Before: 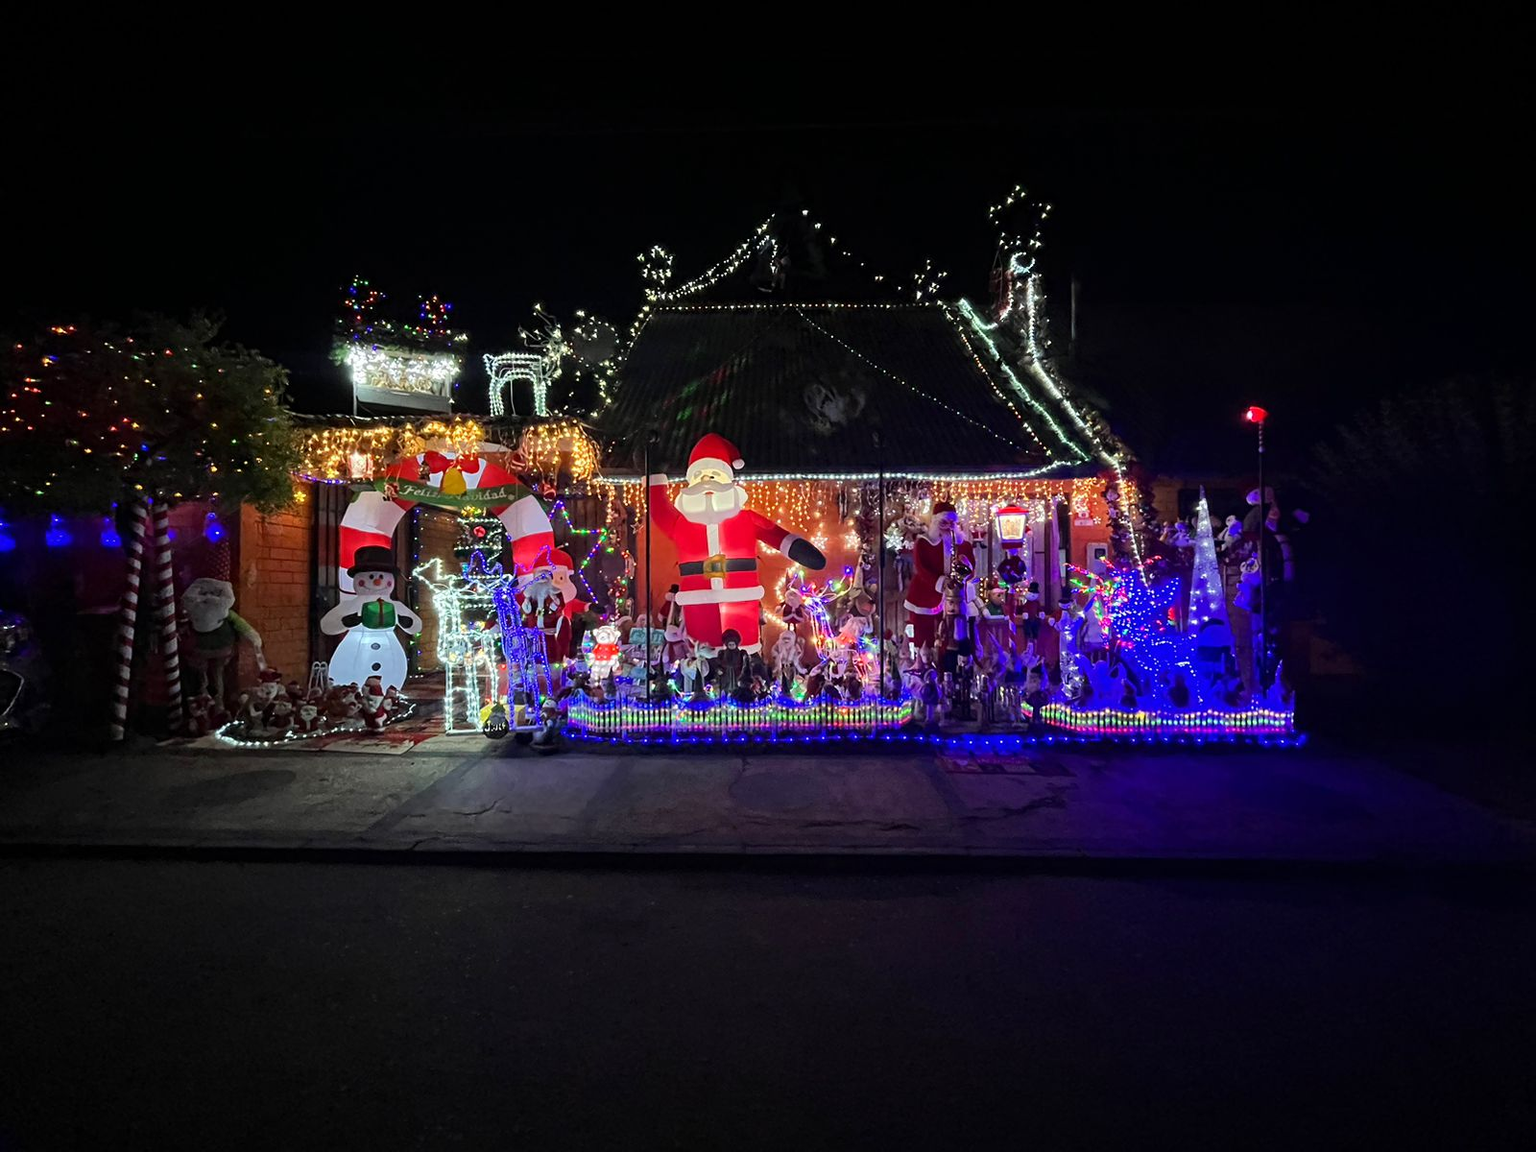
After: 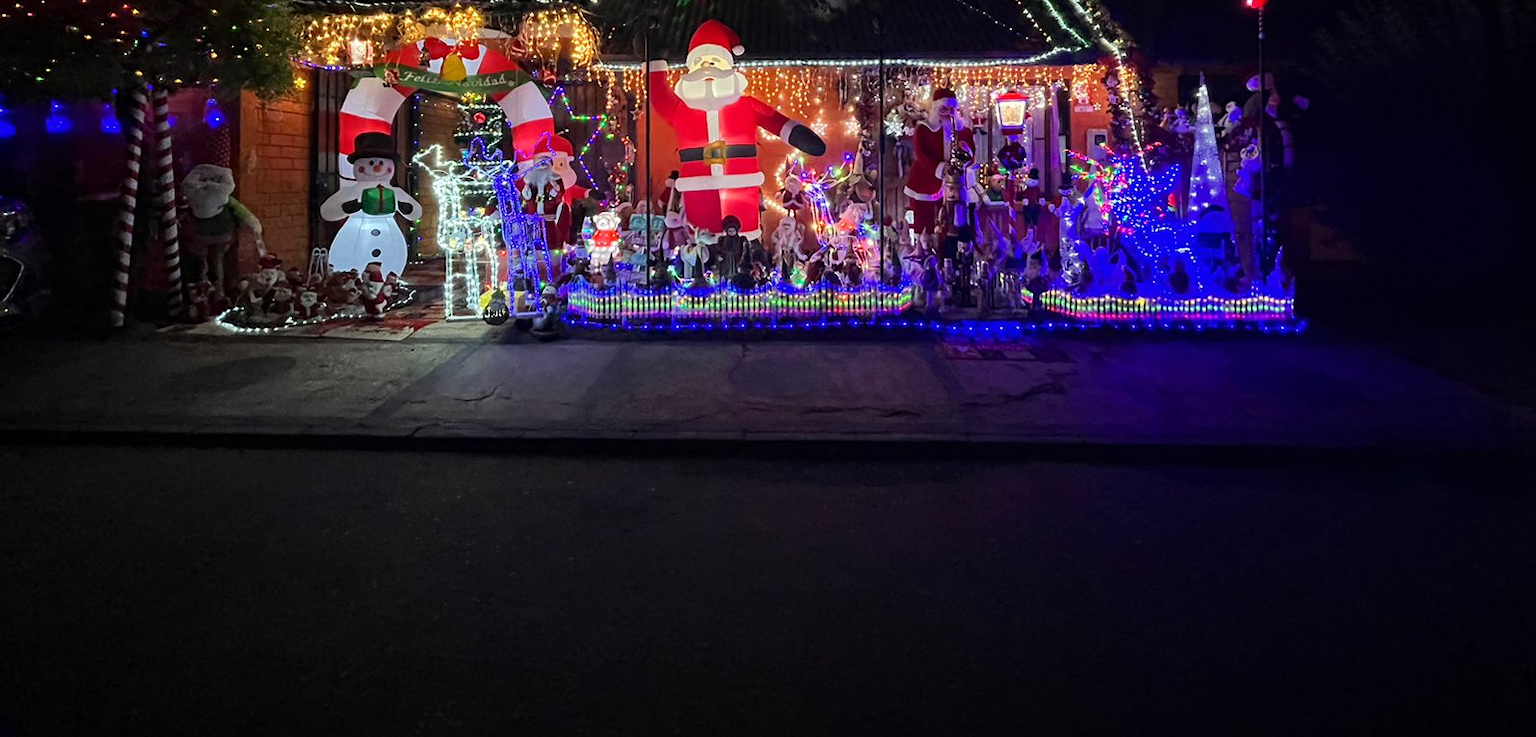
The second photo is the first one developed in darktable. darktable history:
crop and rotate: top 35.924%
